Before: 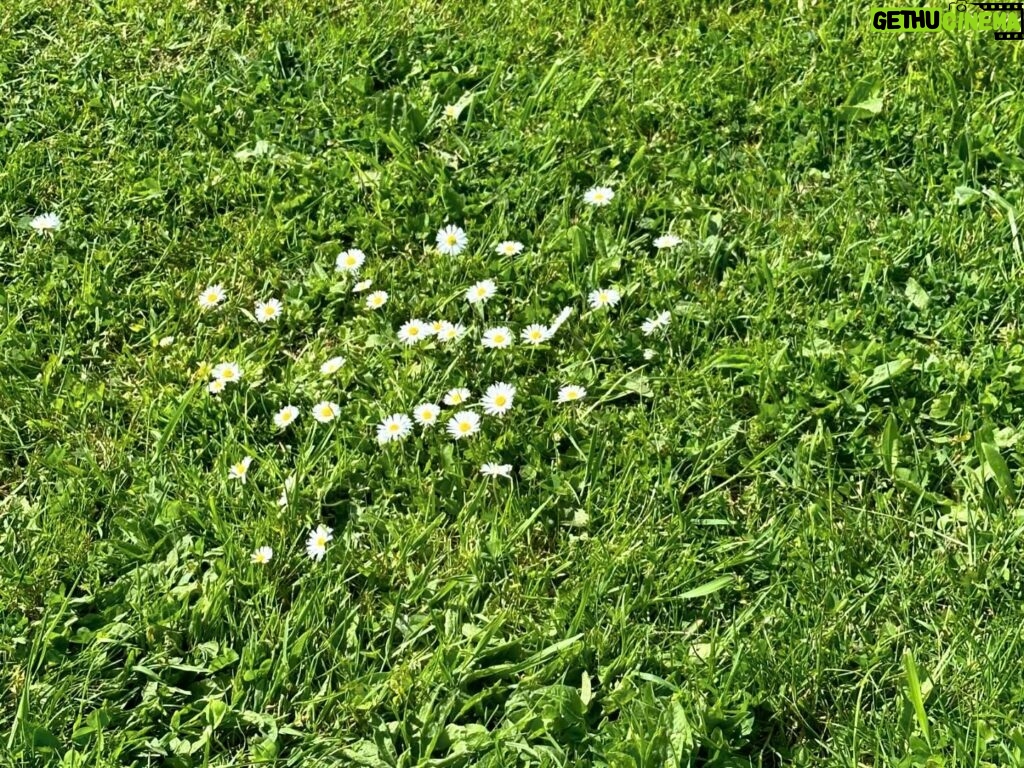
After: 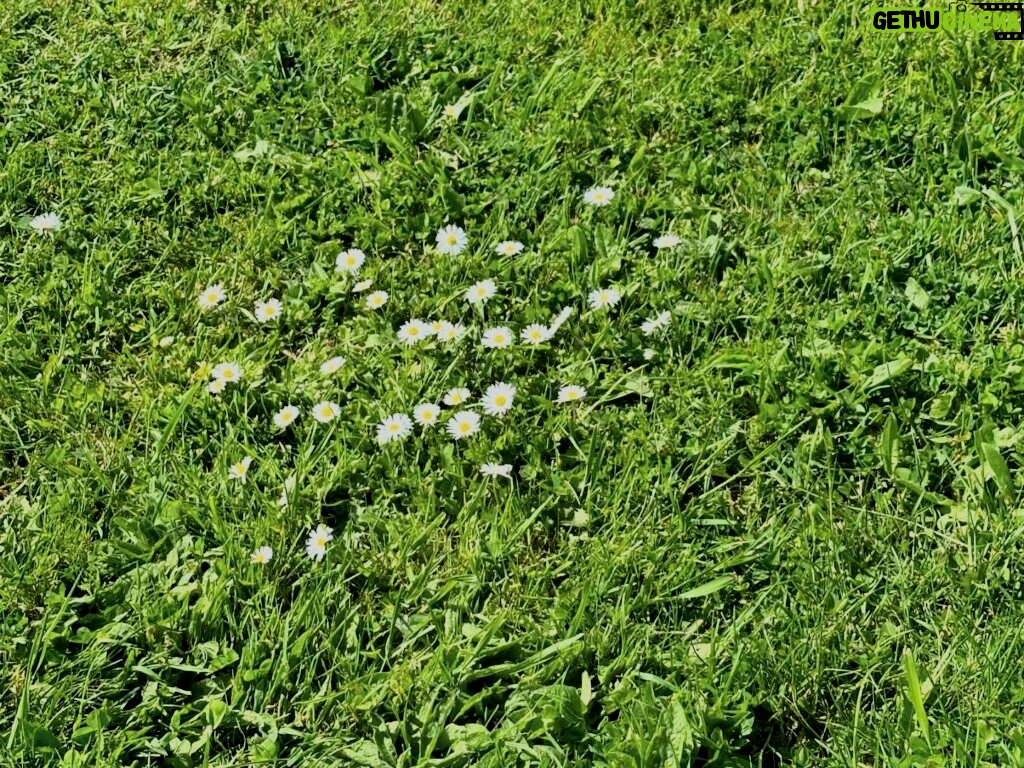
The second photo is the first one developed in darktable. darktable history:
filmic rgb: black relative exposure -7.65 EV, white relative exposure 4.56 EV, hardness 3.61, contrast 1.052, color science v6 (2022)
